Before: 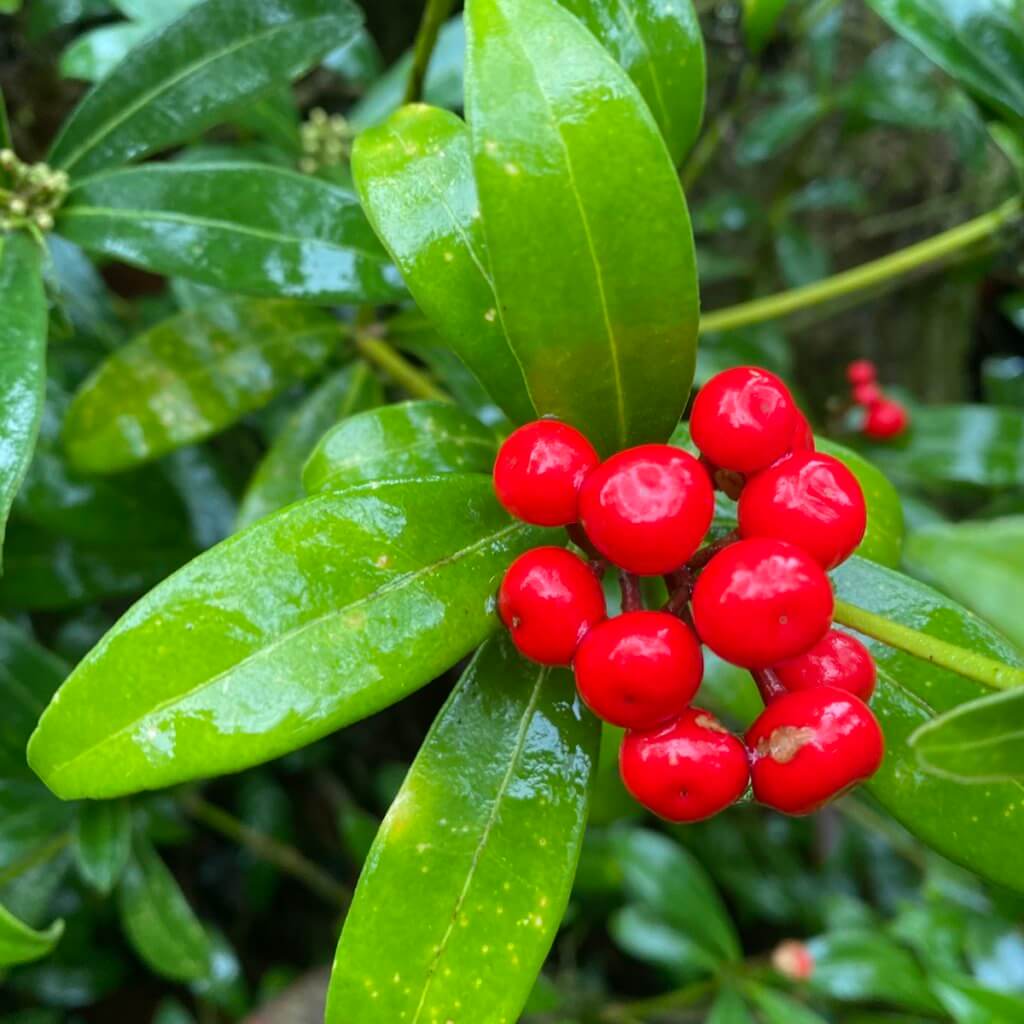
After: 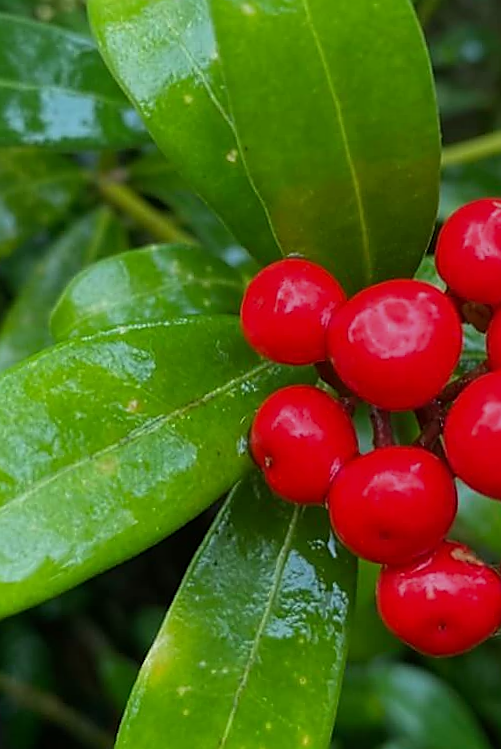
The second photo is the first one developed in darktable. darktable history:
crop and rotate: angle 0.02°, left 24.353%, top 13.219%, right 26.156%, bottom 8.224%
rotate and perspective: rotation -2°, crop left 0.022, crop right 0.978, crop top 0.049, crop bottom 0.951
exposure: exposure -0.582 EV, compensate highlight preservation false
sharpen: radius 1.4, amount 1.25, threshold 0.7
